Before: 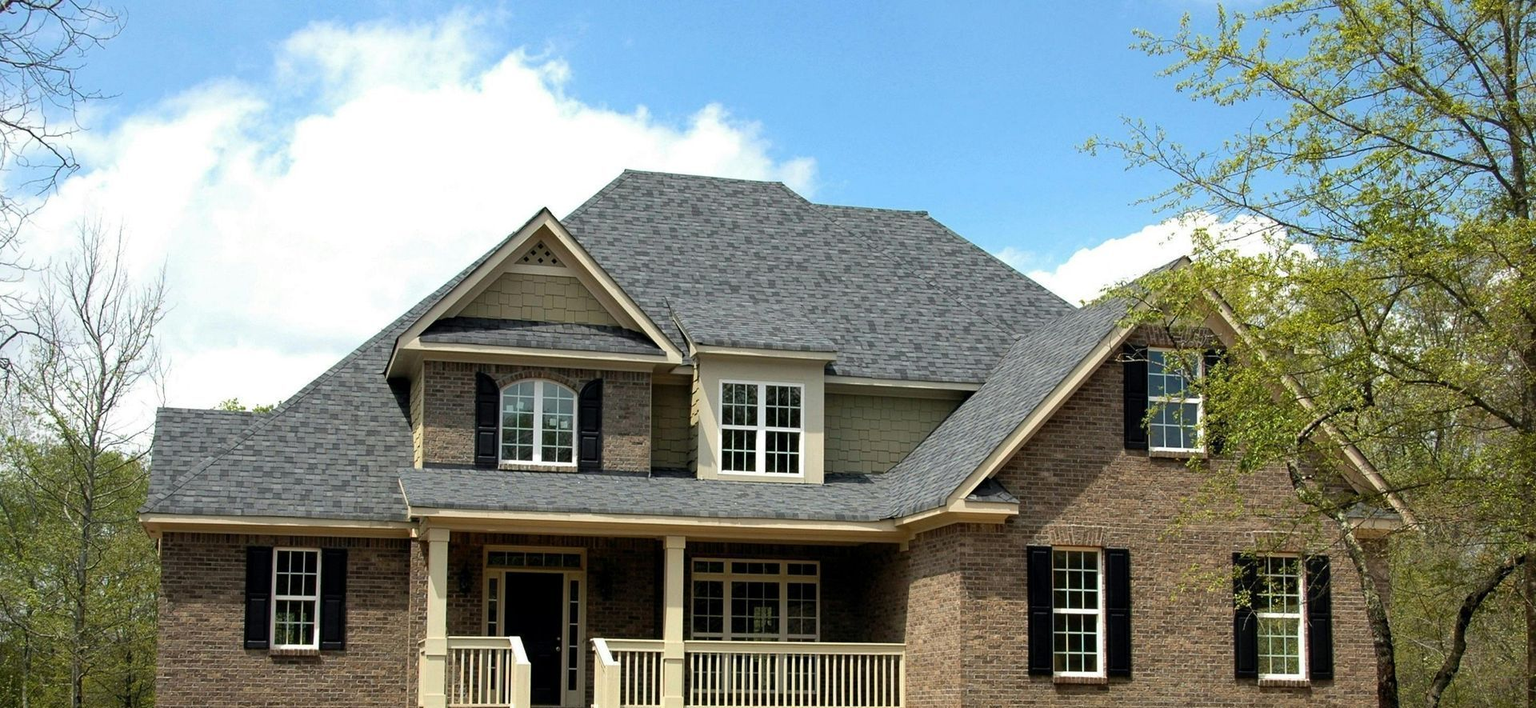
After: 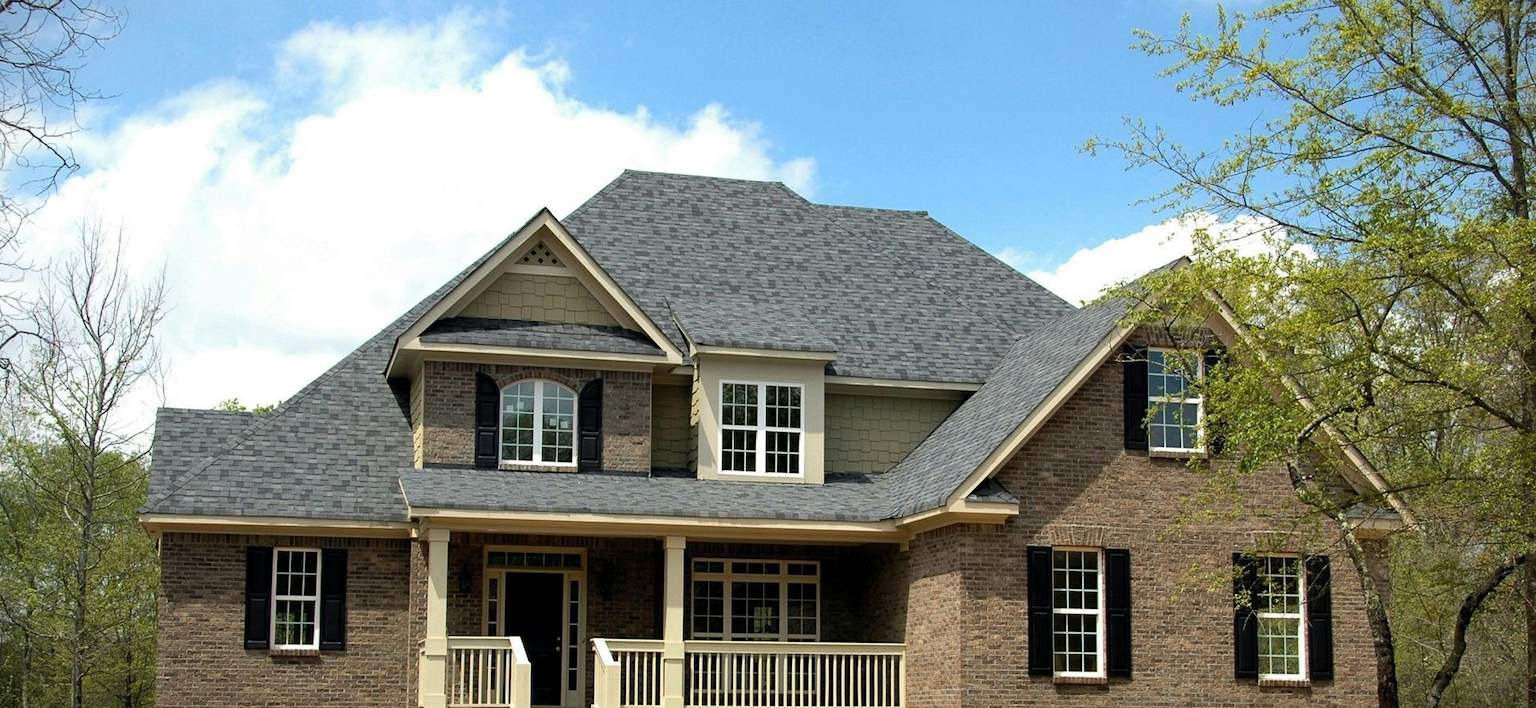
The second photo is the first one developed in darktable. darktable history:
vignetting: fall-off start 100.51%, width/height ratio 1.31
